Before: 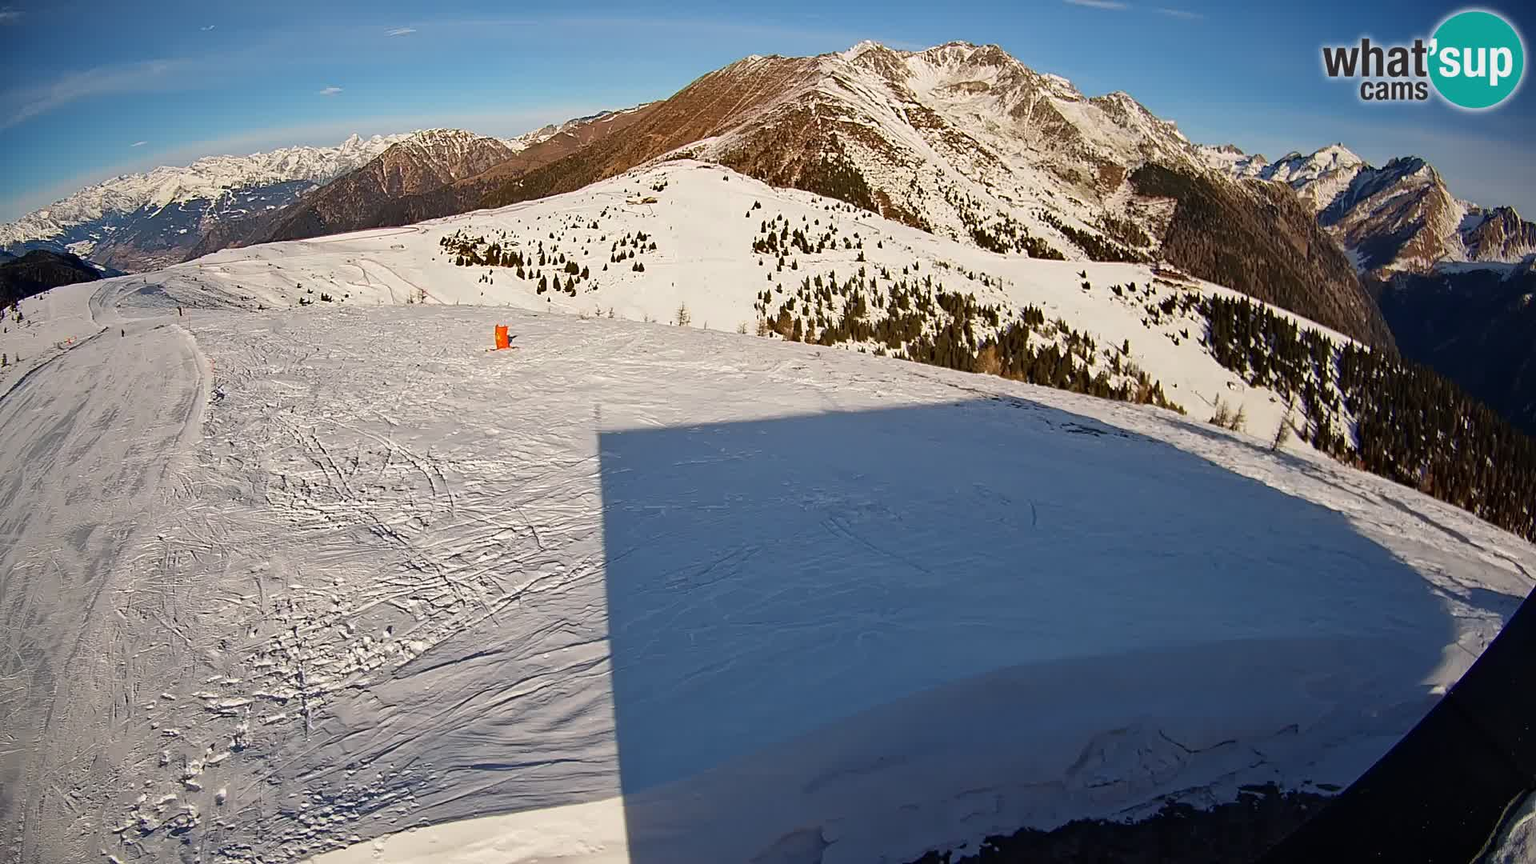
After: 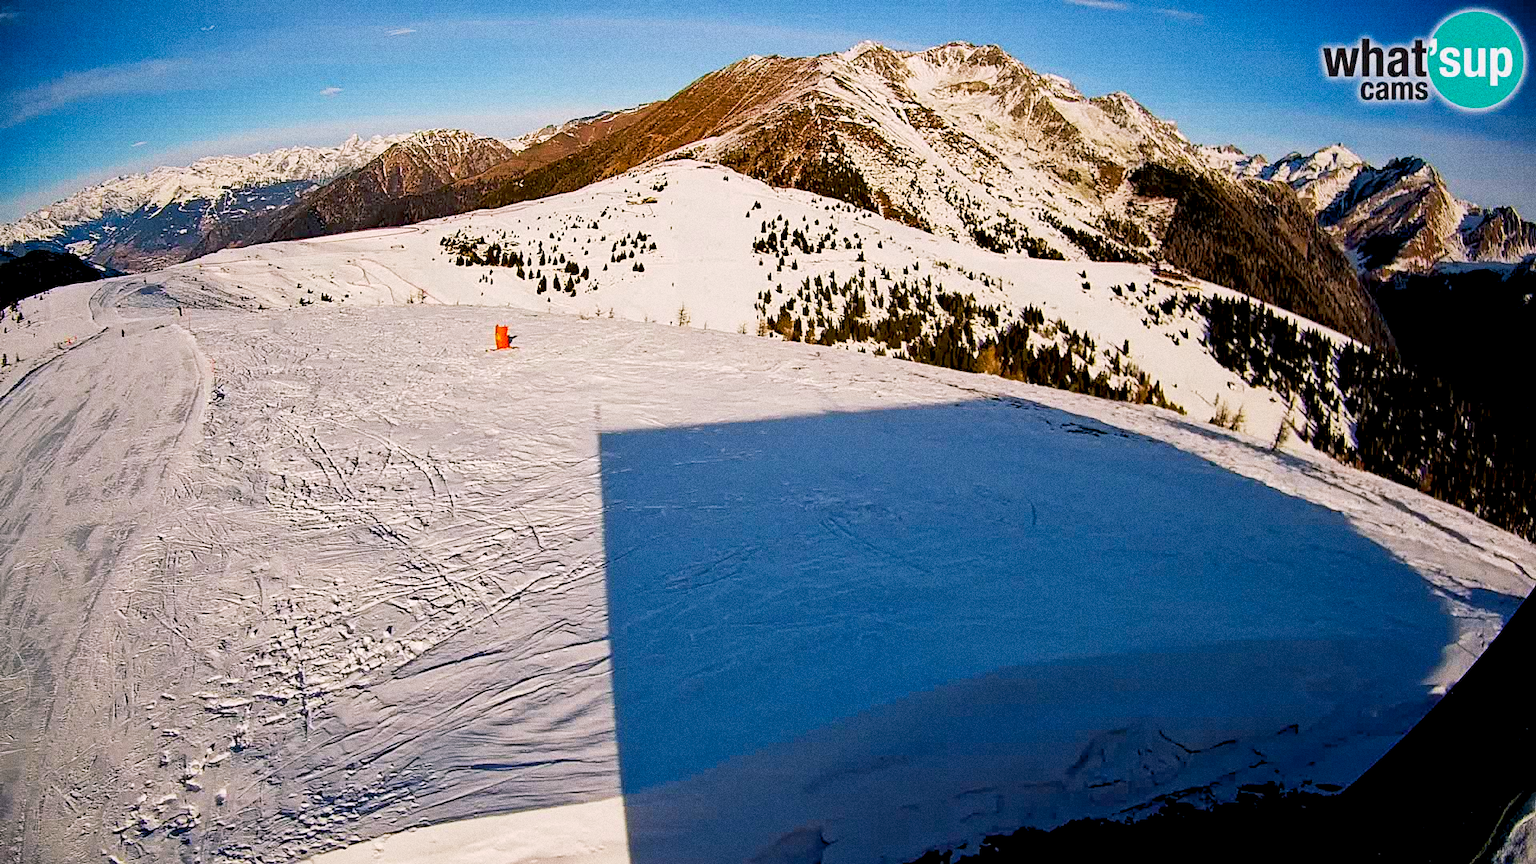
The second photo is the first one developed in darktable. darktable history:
tone curve: curves: ch0 [(0, 0) (0.003, 0.006) (0.011, 0.015) (0.025, 0.032) (0.044, 0.054) (0.069, 0.079) (0.1, 0.111) (0.136, 0.146) (0.177, 0.186) (0.224, 0.229) (0.277, 0.286) (0.335, 0.348) (0.399, 0.426) (0.468, 0.514) (0.543, 0.609) (0.623, 0.706) (0.709, 0.789) (0.801, 0.862) (0.898, 0.926) (1, 1)], preserve colors none
exposure: black level correction 0.016, exposure -0.009 EV, compensate highlight preservation false
color balance rgb: shadows lift › chroma 2%, shadows lift › hue 217.2°, power › chroma 0.25%, power › hue 60°, highlights gain › chroma 1.5%, highlights gain › hue 309.6°, global offset › luminance -0.25%, perceptual saturation grading › global saturation 15%, global vibrance 15%
grain: coarseness 0.09 ISO, strength 40%
